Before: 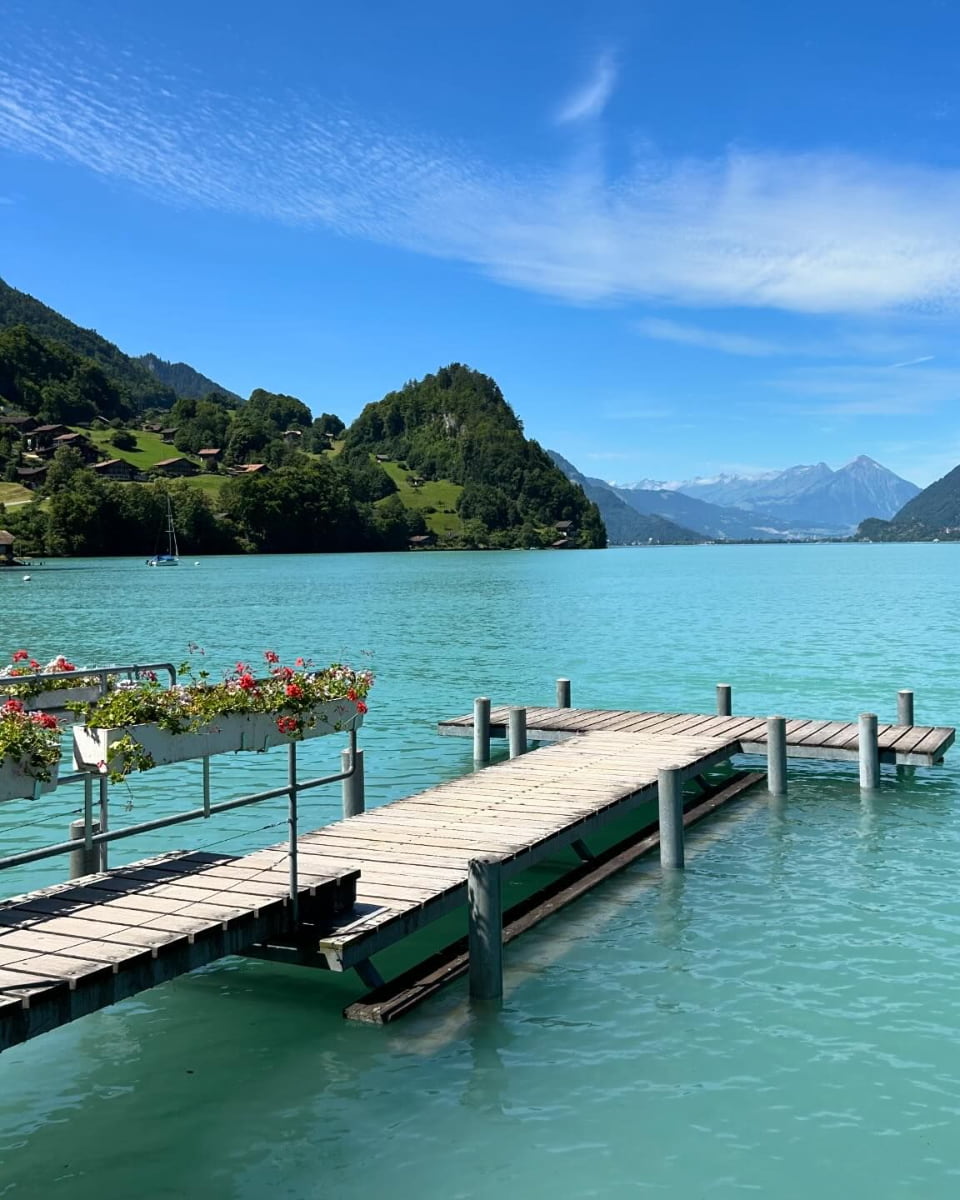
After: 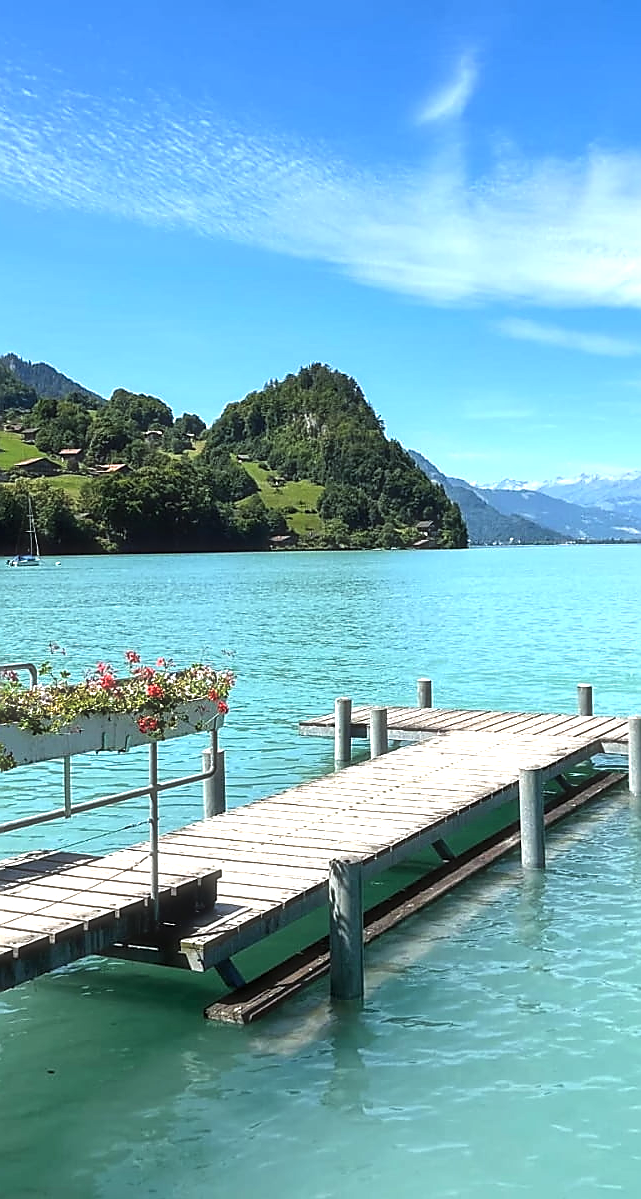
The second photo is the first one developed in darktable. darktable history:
crop and rotate: left 14.489%, right 18.705%
exposure: black level correction 0, exposure 0.682 EV, compensate highlight preservation false
sharpen: radius 1.392, amount 1.254, threshold 0.831
local contrast: on, module defaults
haze removal: strength -0.114, compatibility mode true, adaptive false
